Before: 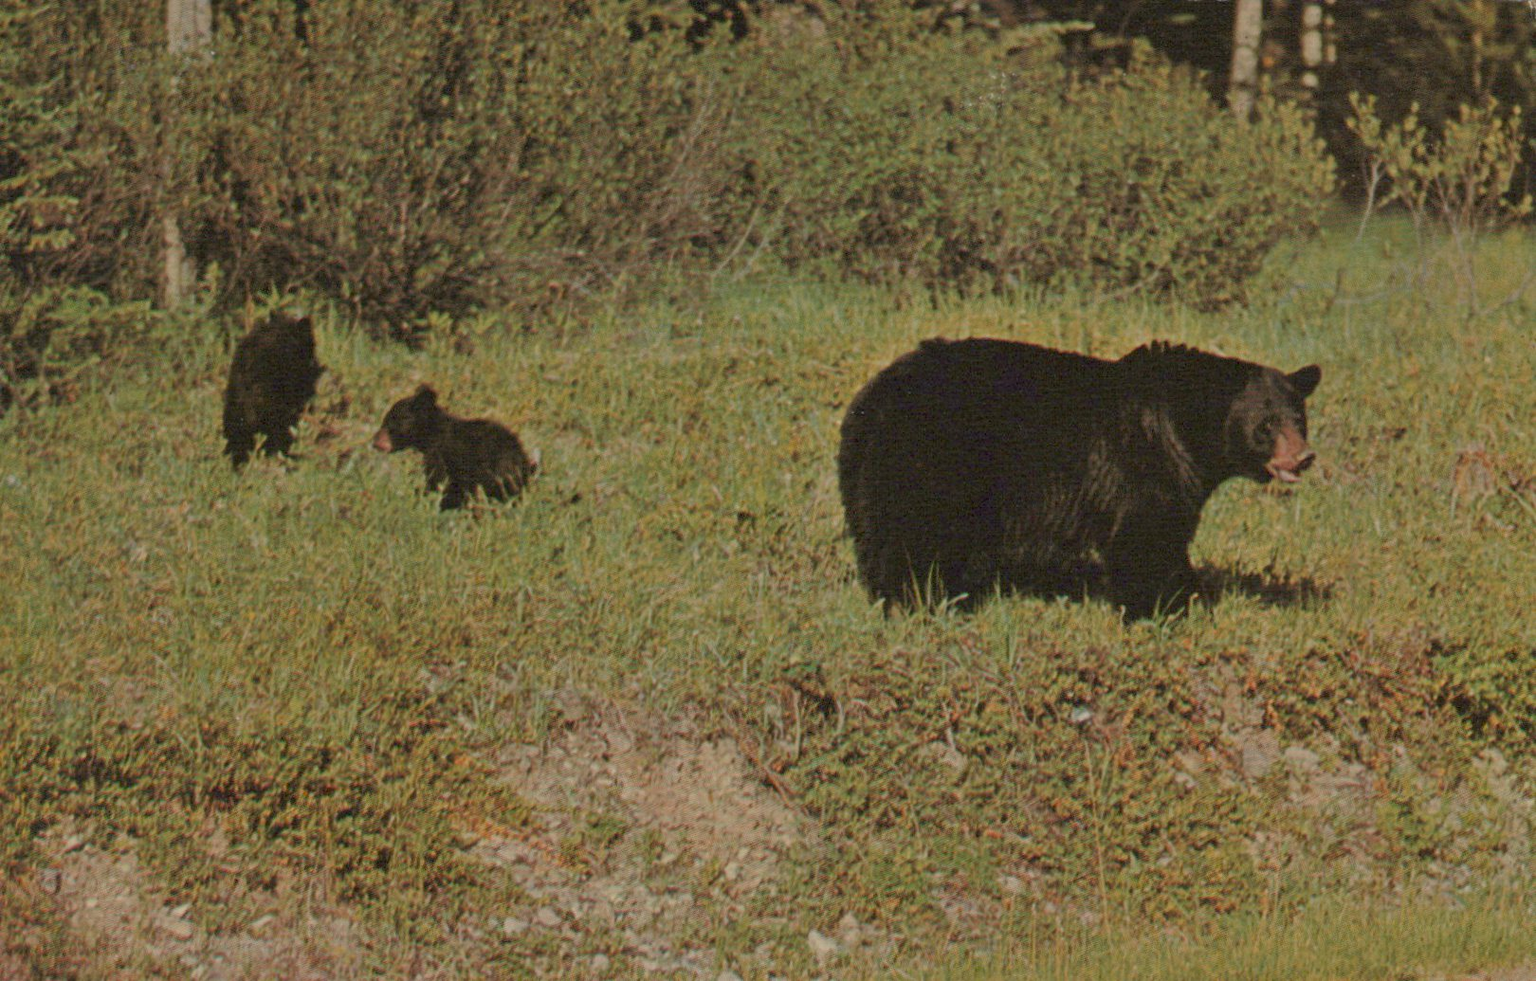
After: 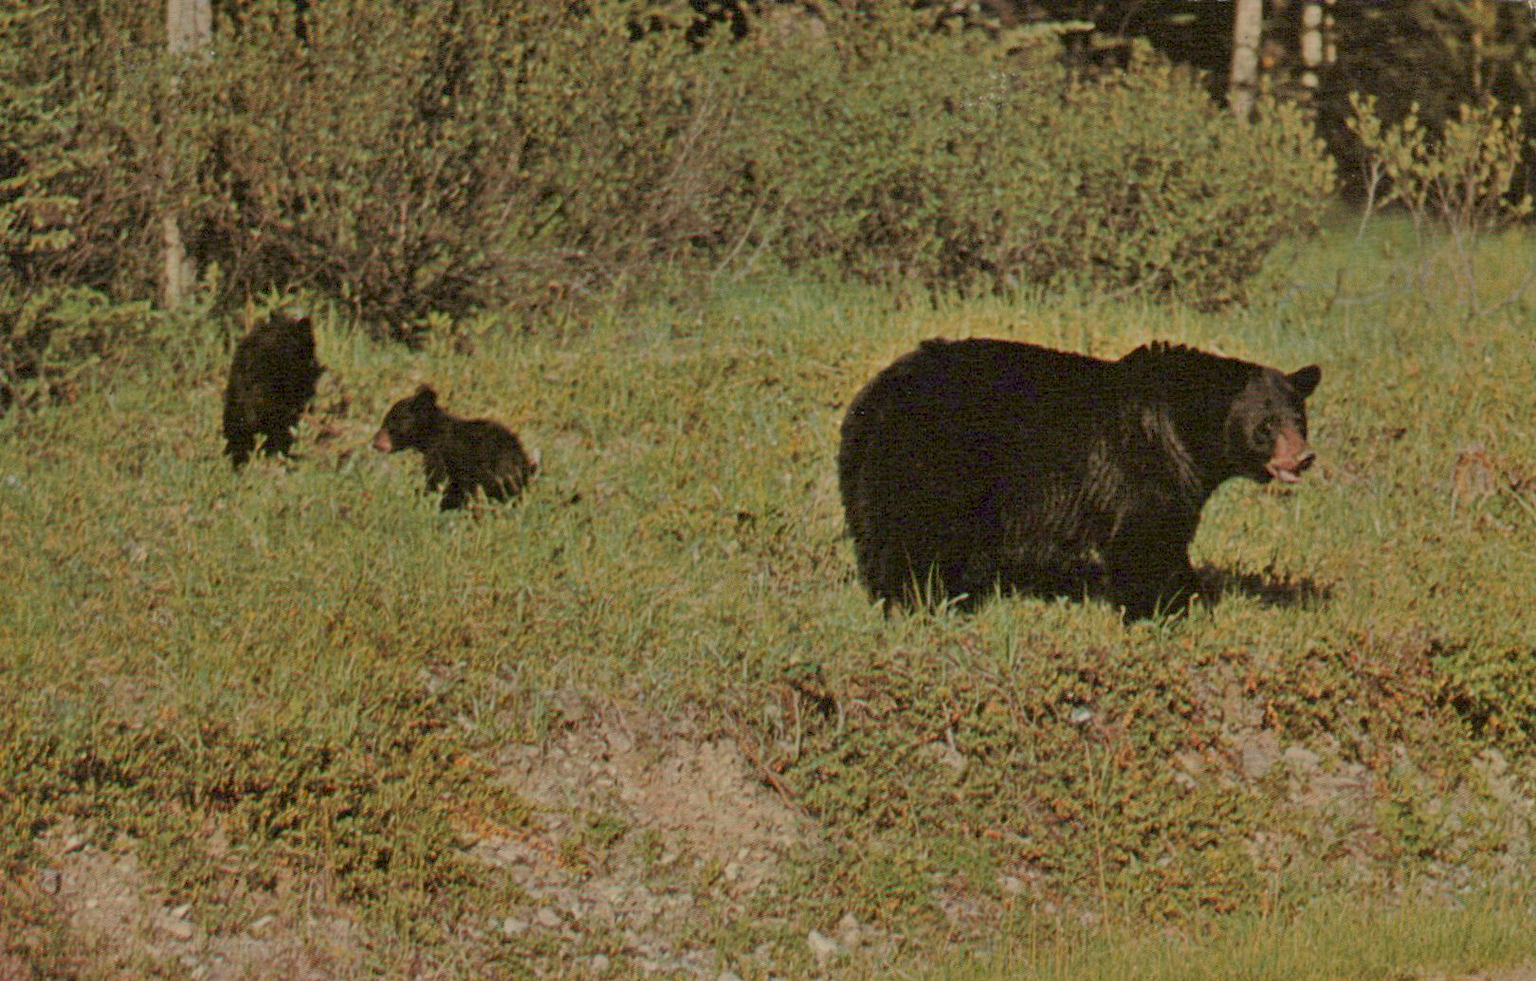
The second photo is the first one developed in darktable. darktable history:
exposure: black level correction 0.007, exposure 0.093 EV, compensate highlight preservation false
shadows and highlights: radius 118.69, shadows 42.21, highlights -61.56, soften with gaussian
